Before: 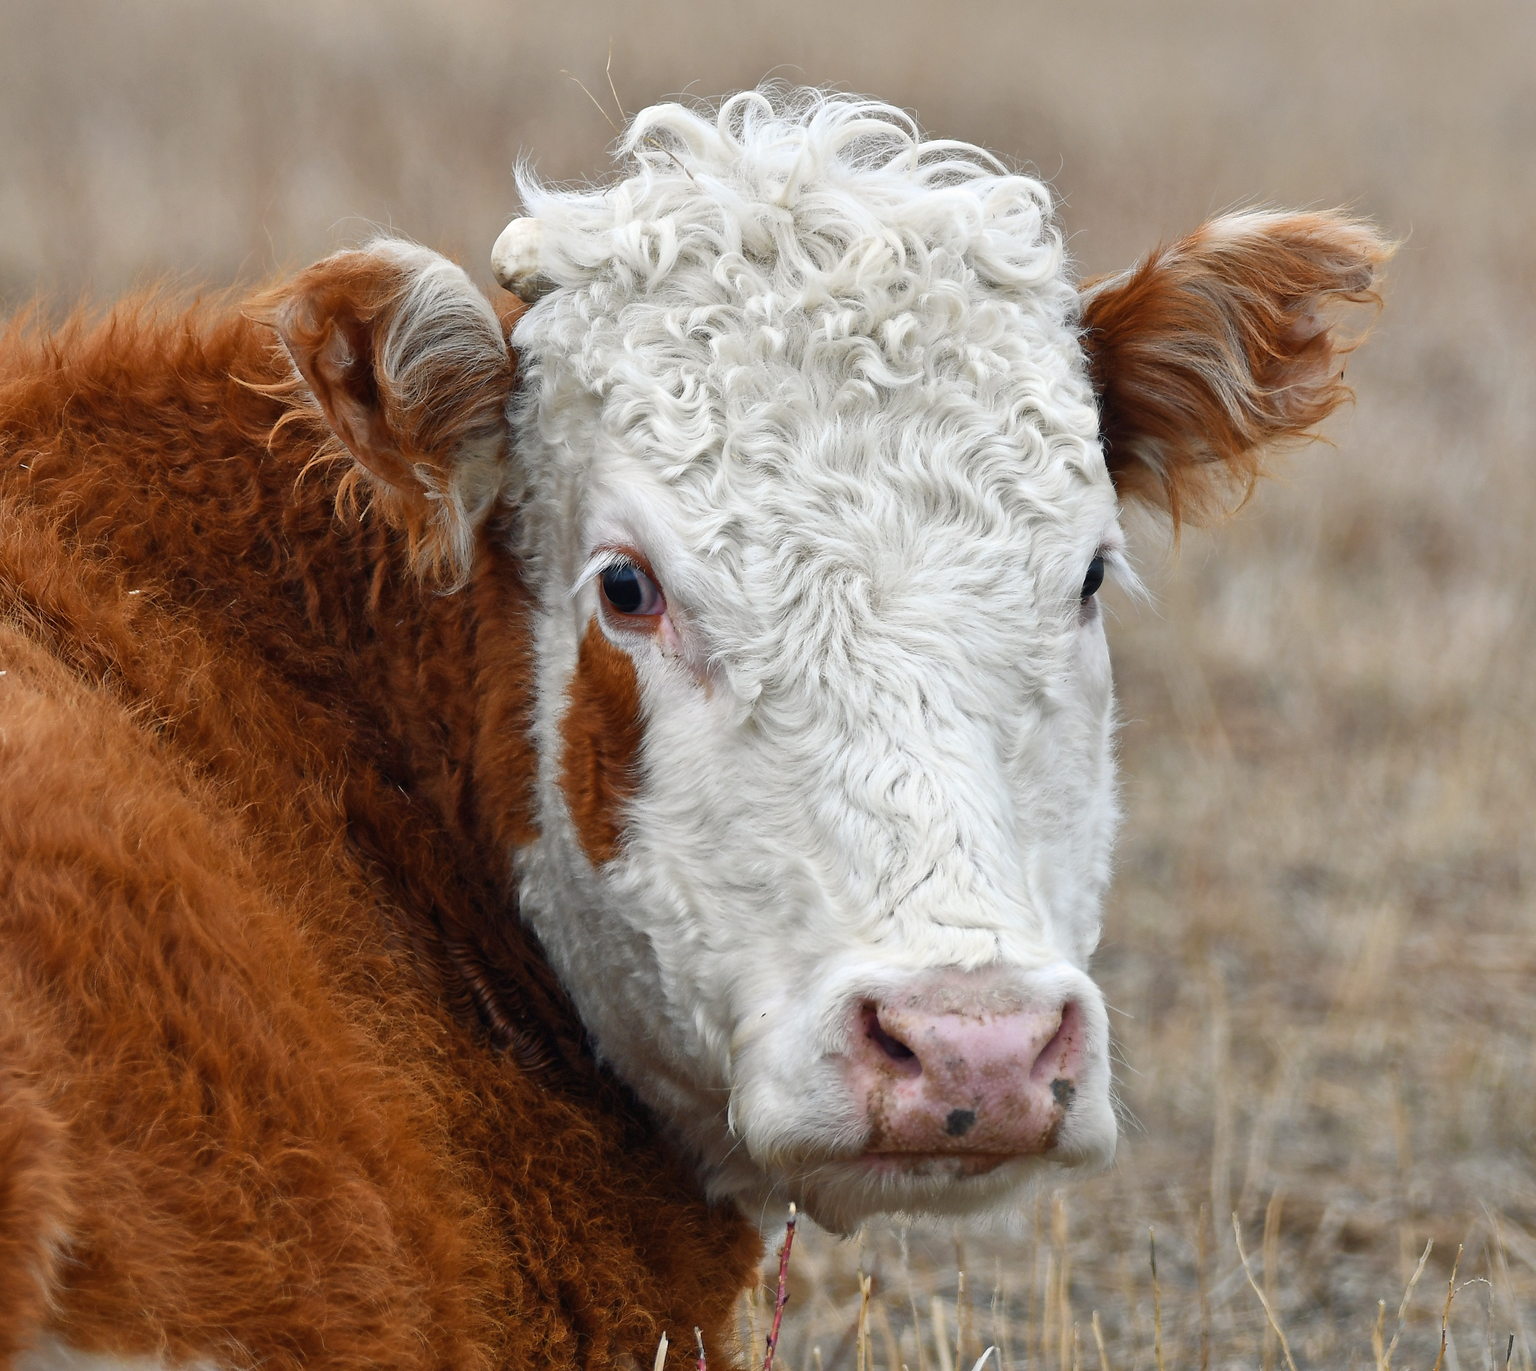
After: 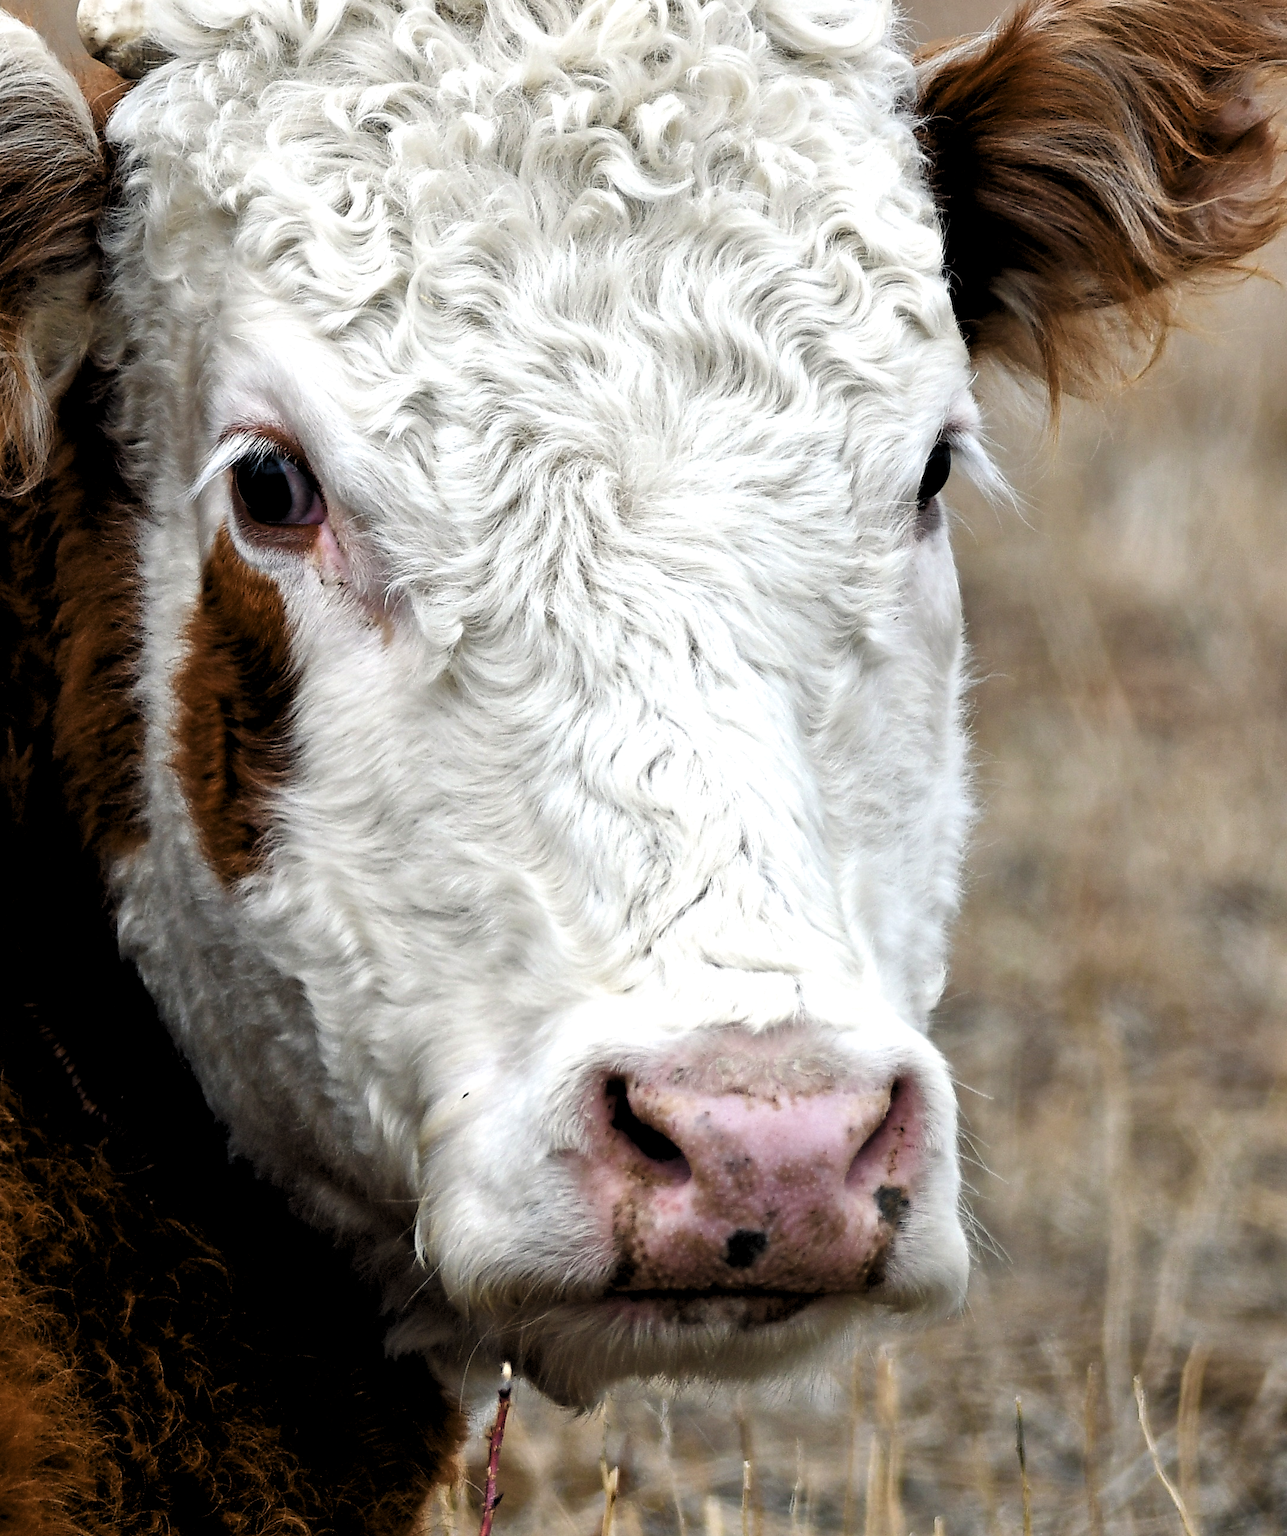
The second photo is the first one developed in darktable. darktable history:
velvia: on, module defaults
levels: levels [0.182, 0.542, 0.902]
color balance rgb: perceptual saturation grading › global saturation 0.497%, perceptual saturation grading › highlights -30.113%, perceptual saturation grading › shadows 19.979%, global vibrance 20%
crop and rotate: left 28.462%, top 18.041%, right 12.695%, bottom 3.354%
